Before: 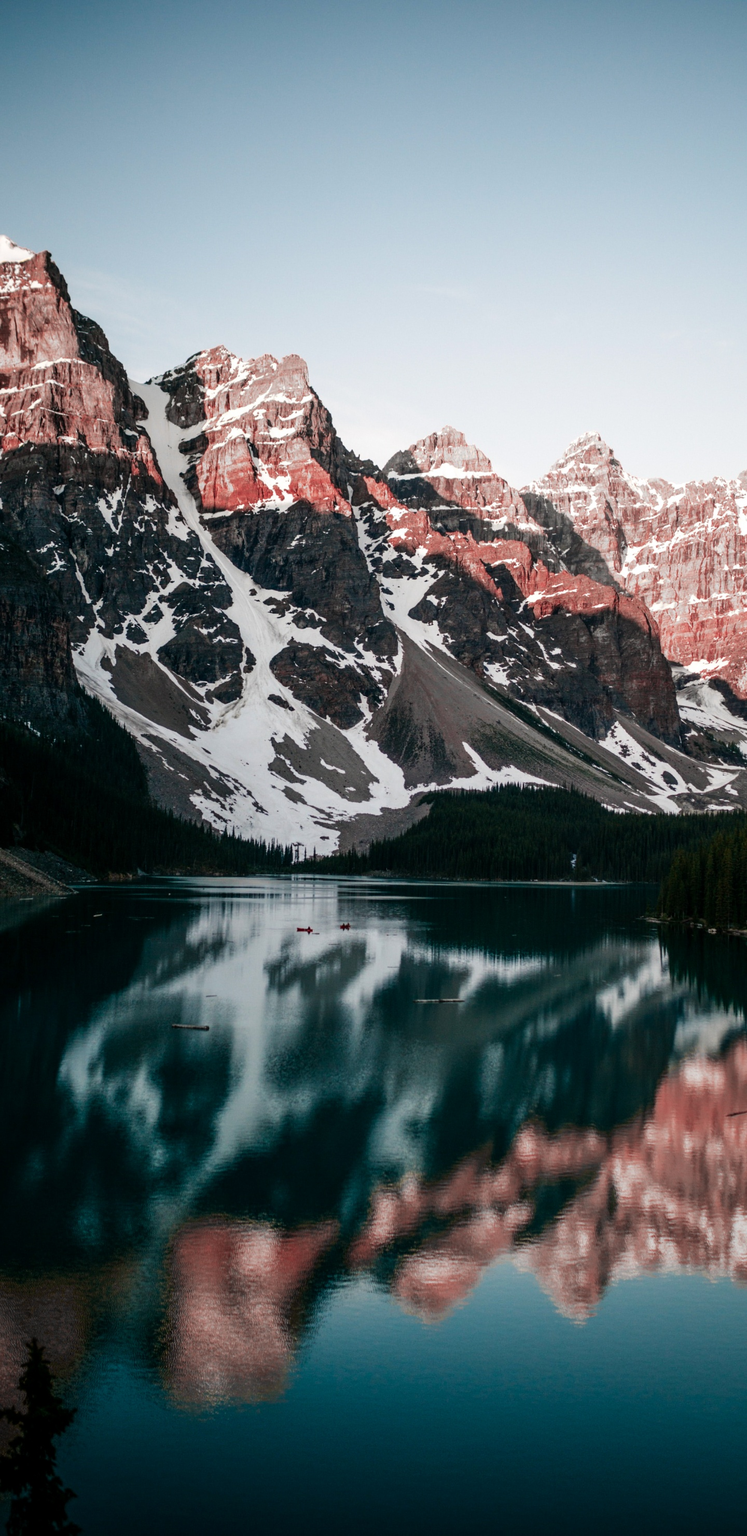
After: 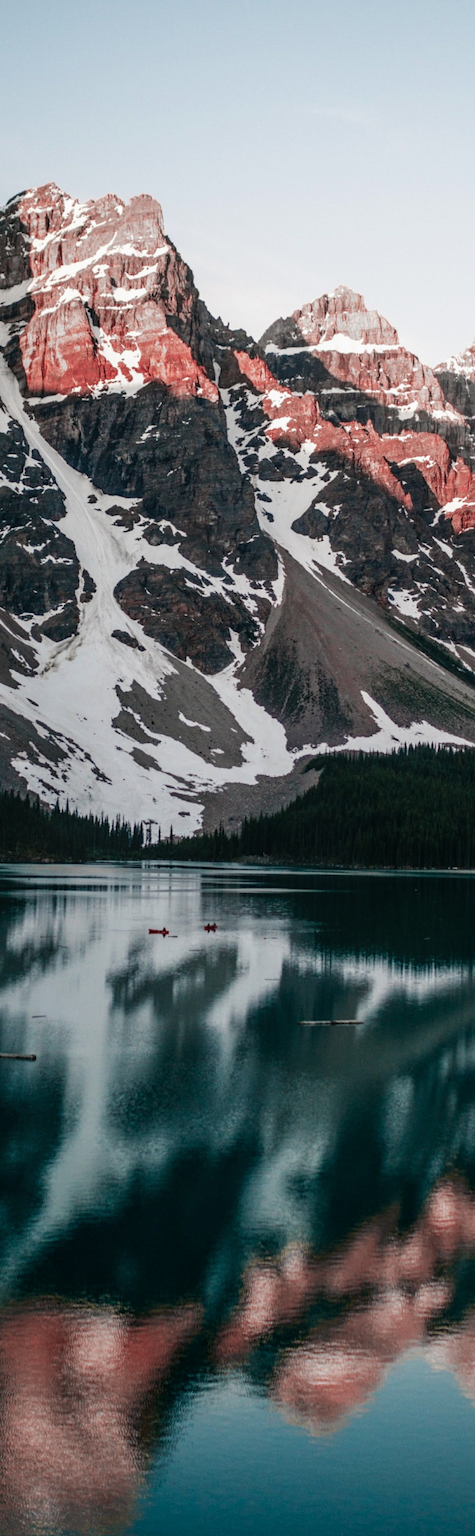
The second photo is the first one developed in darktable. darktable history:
crop and rotate: angle 0.01°, left 24.283%, top 13.208%, right 26.003%, bottom 8.709%
local contrast: detail 110%
